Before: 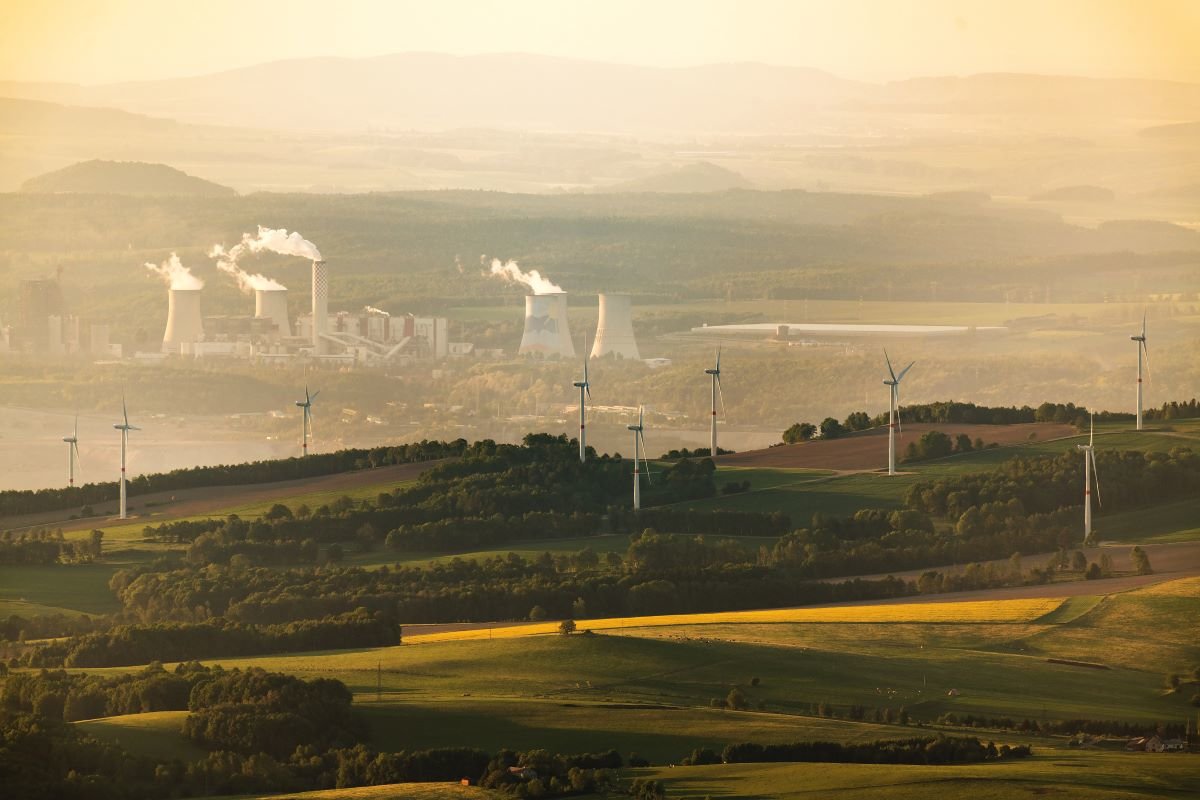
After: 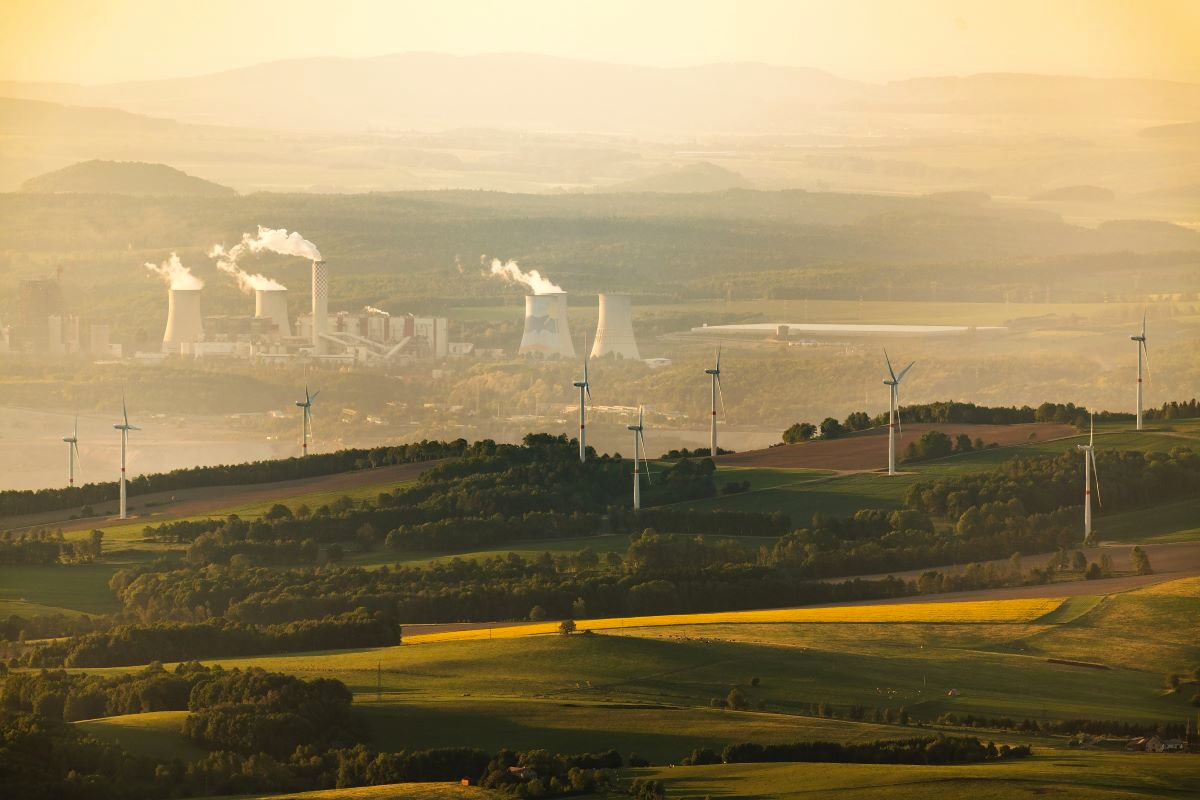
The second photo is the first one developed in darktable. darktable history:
color correction: highlights b* 3
vibrance: on, module defaults
